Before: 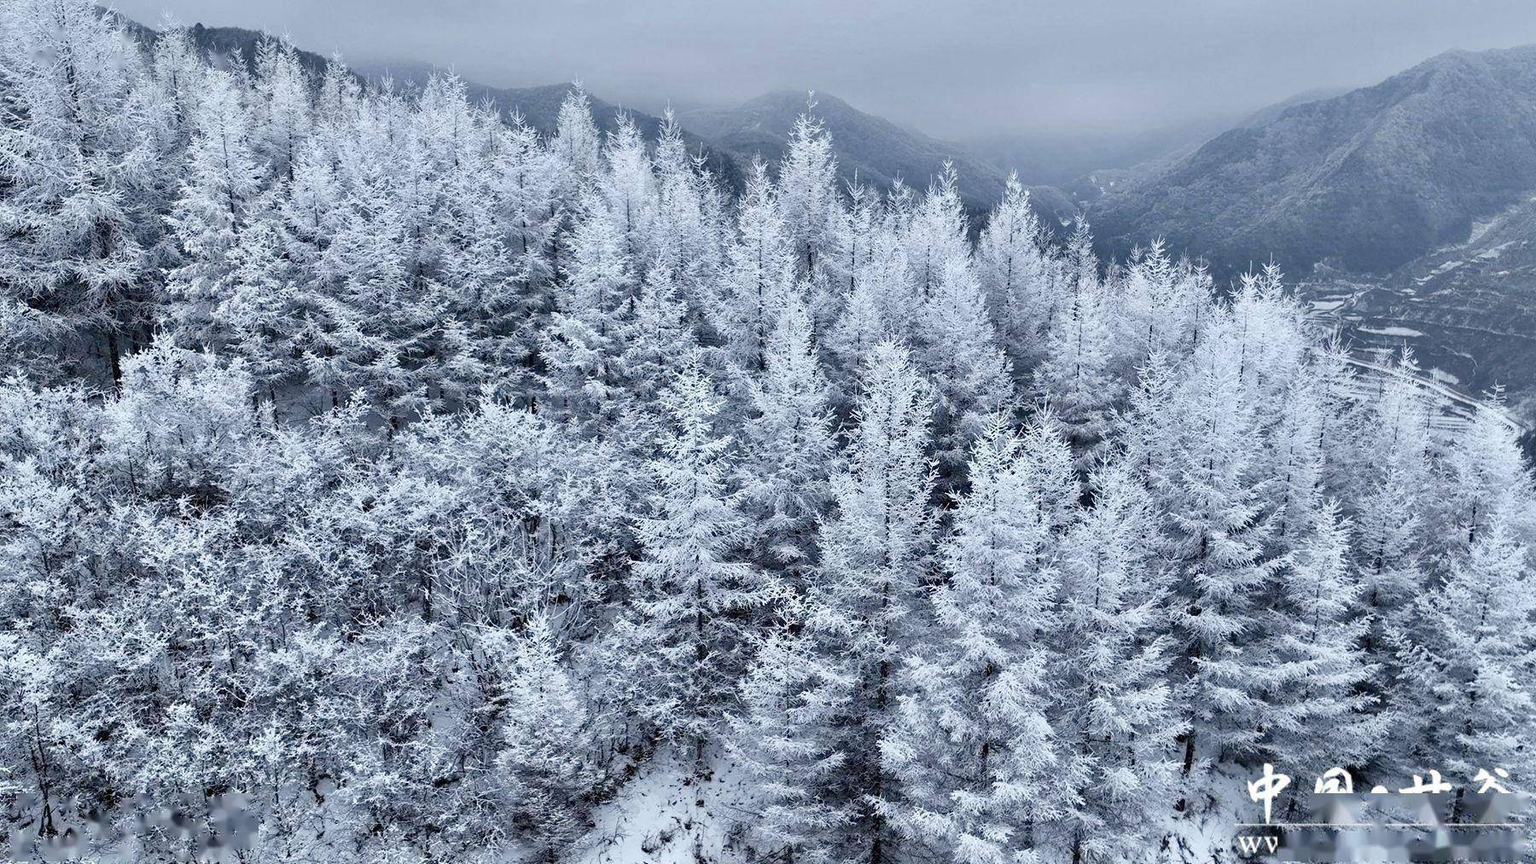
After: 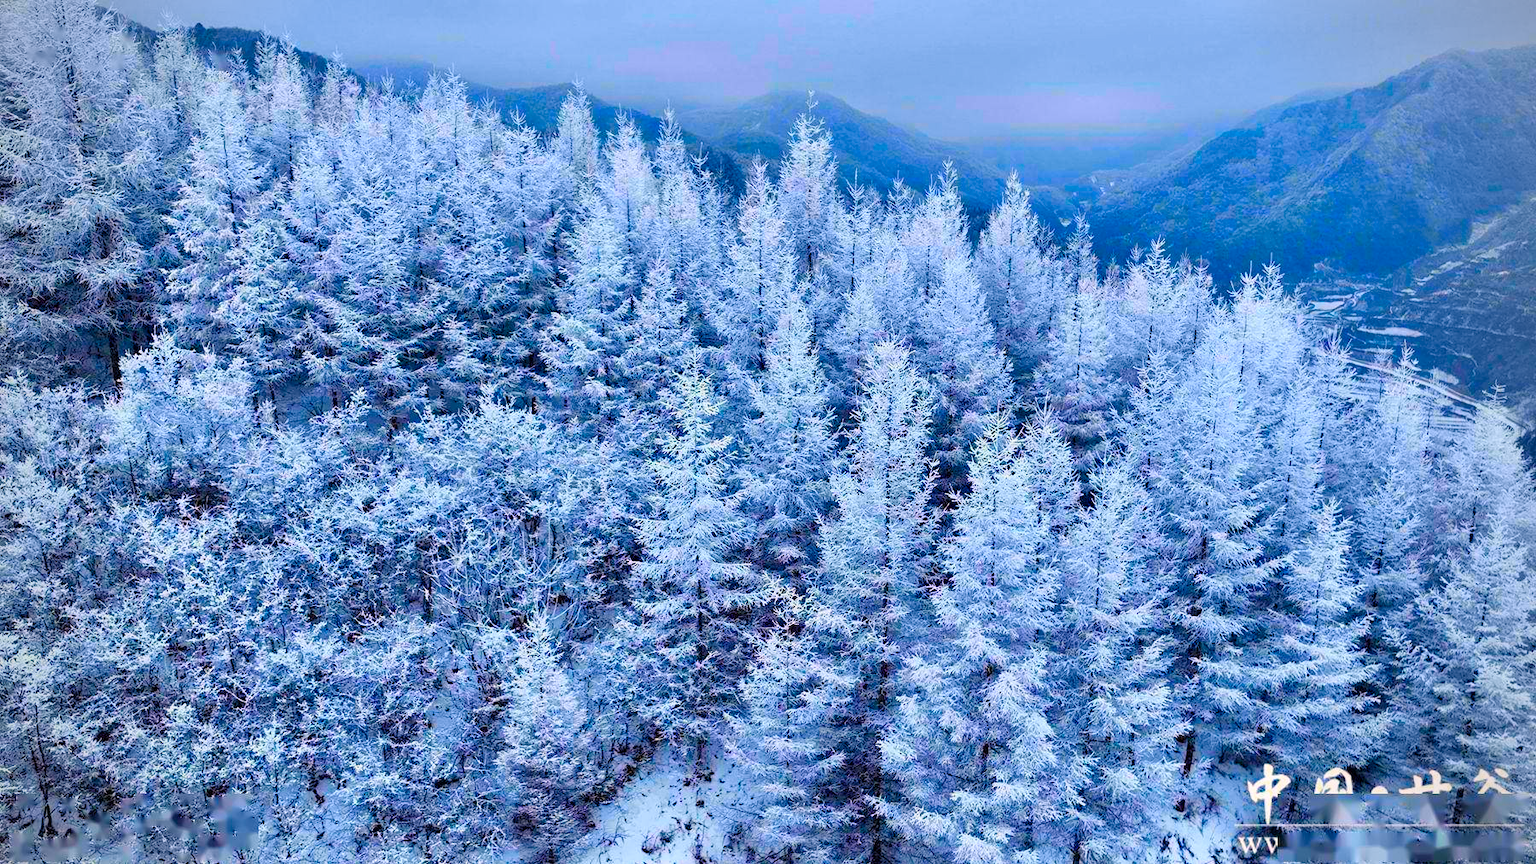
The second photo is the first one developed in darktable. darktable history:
color balance rgb: shadows lift › chroma 2.93%, shadows lift › hue 279.58°, highlights gain › chroma 2.077%, highlights gain › hue 45.03°, linear chroma grading › highlights 99.85%, linear chroma grading › global chroma 23.8%, perceptual saturation grading › global saturation 34.997%, perceptual saturation grading › highlights -25.651%, perceptual saturation grading › shadows 49.831%, global vibrance 9.932%
color zones: curves: ch0 [(0, 0.497) (0.096, 0.361) (0.221, 0.538) (0.429, 0.5) (0.571, 0.5) (0.714, 0.5) (0.857, 0.5) (1, 0.497)]; ch1 [(0, 0.5) (0.143, 0.5) (0.257, -0.002) (0.429, 0.04) (0.571, -0.001) (0.714, -0.015) (0.857, 0.024) (1, 0.5)], mix -122.84%
vignetting: on, module defaults
